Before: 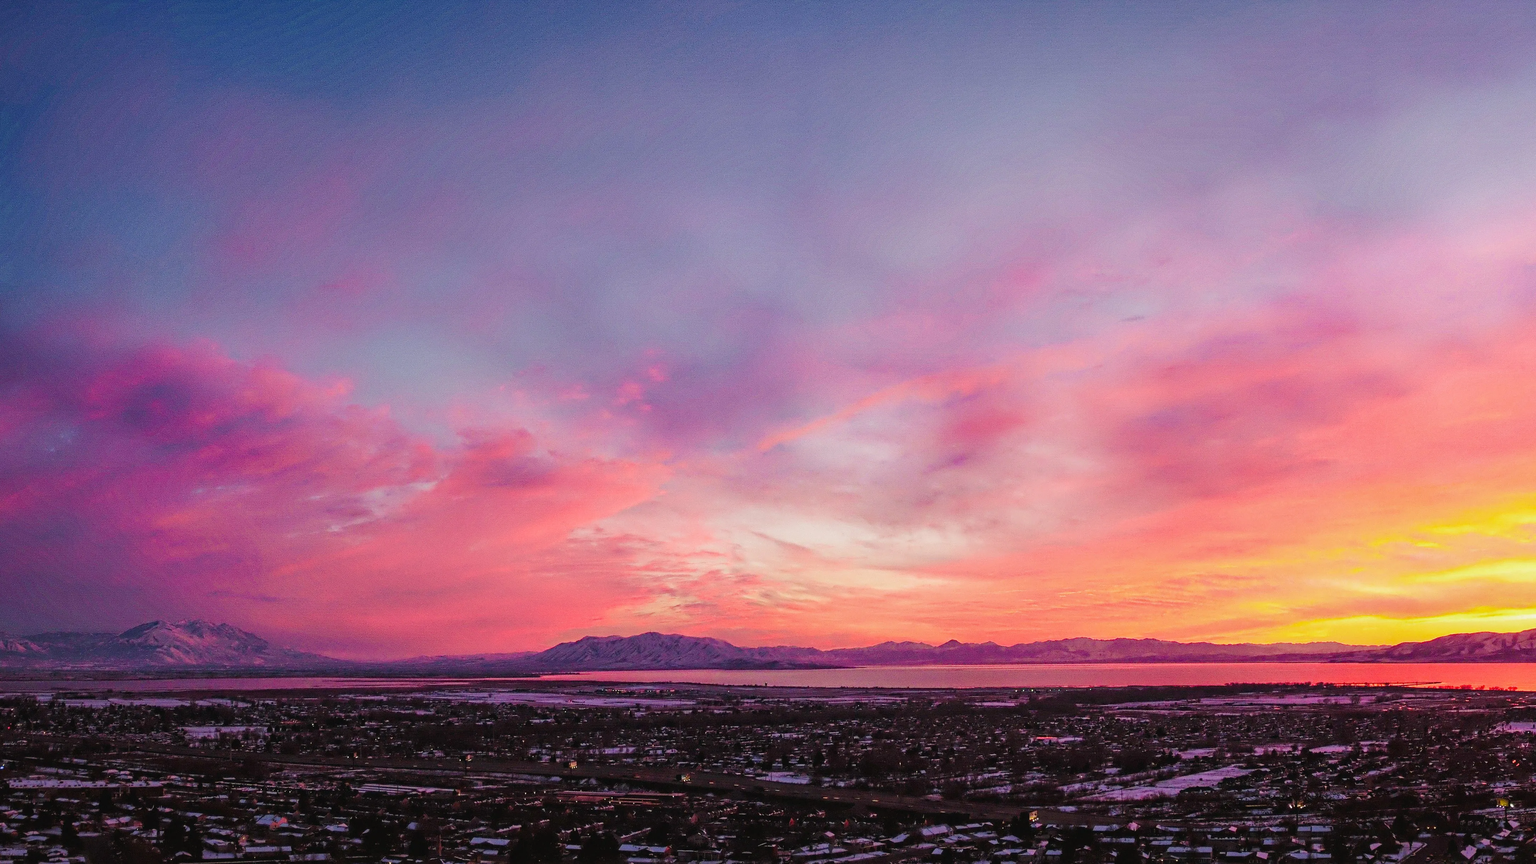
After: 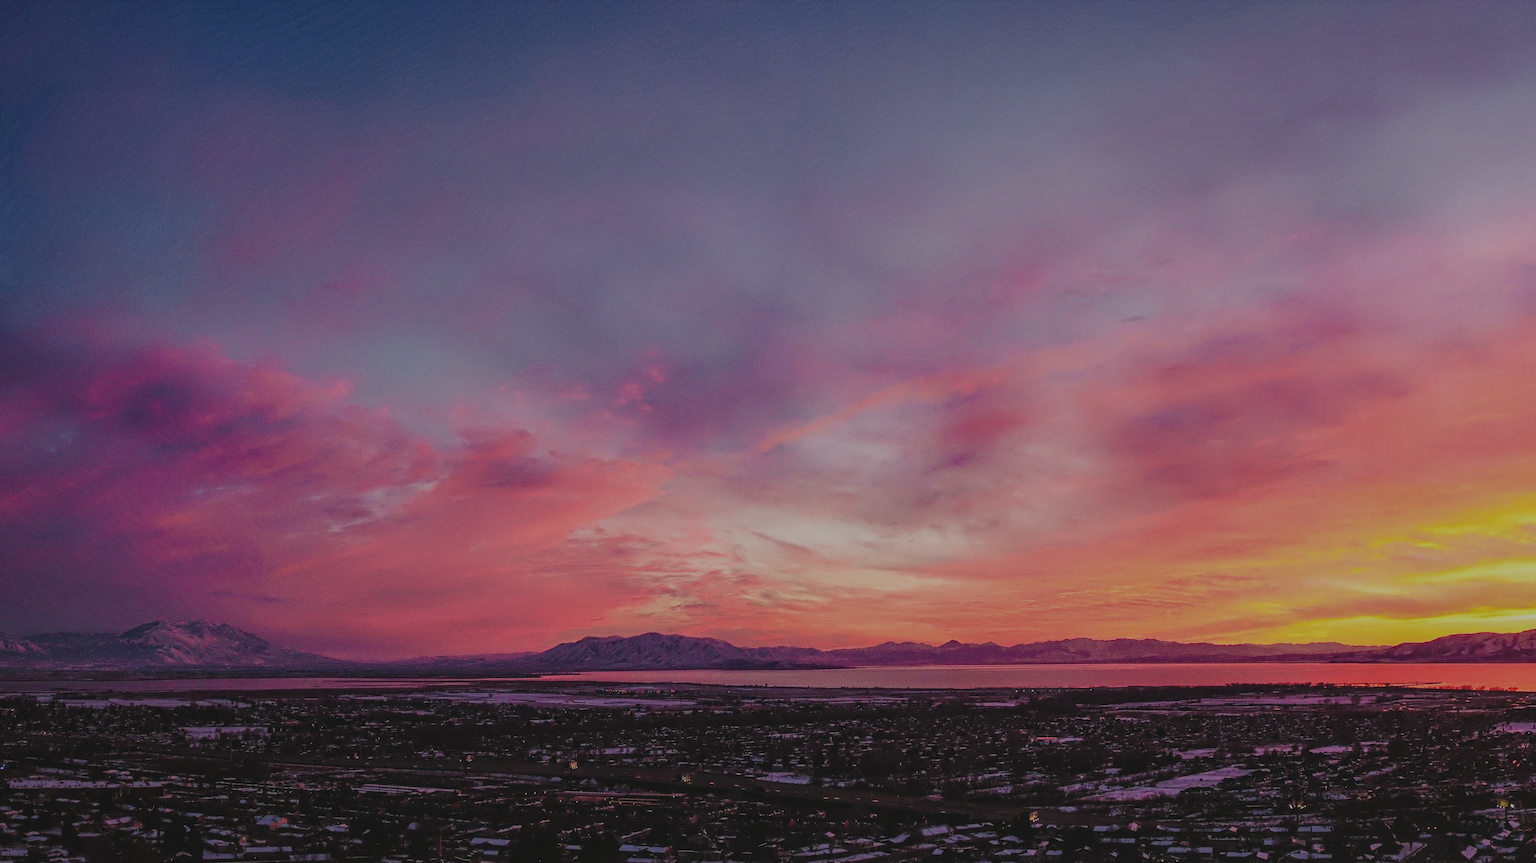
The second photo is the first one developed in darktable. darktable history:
exposure: black level correction -0.017, exposure -1.055 EV, compensate exposure bias true, compensate highlight preservation false
local contrast: on, module defaults
